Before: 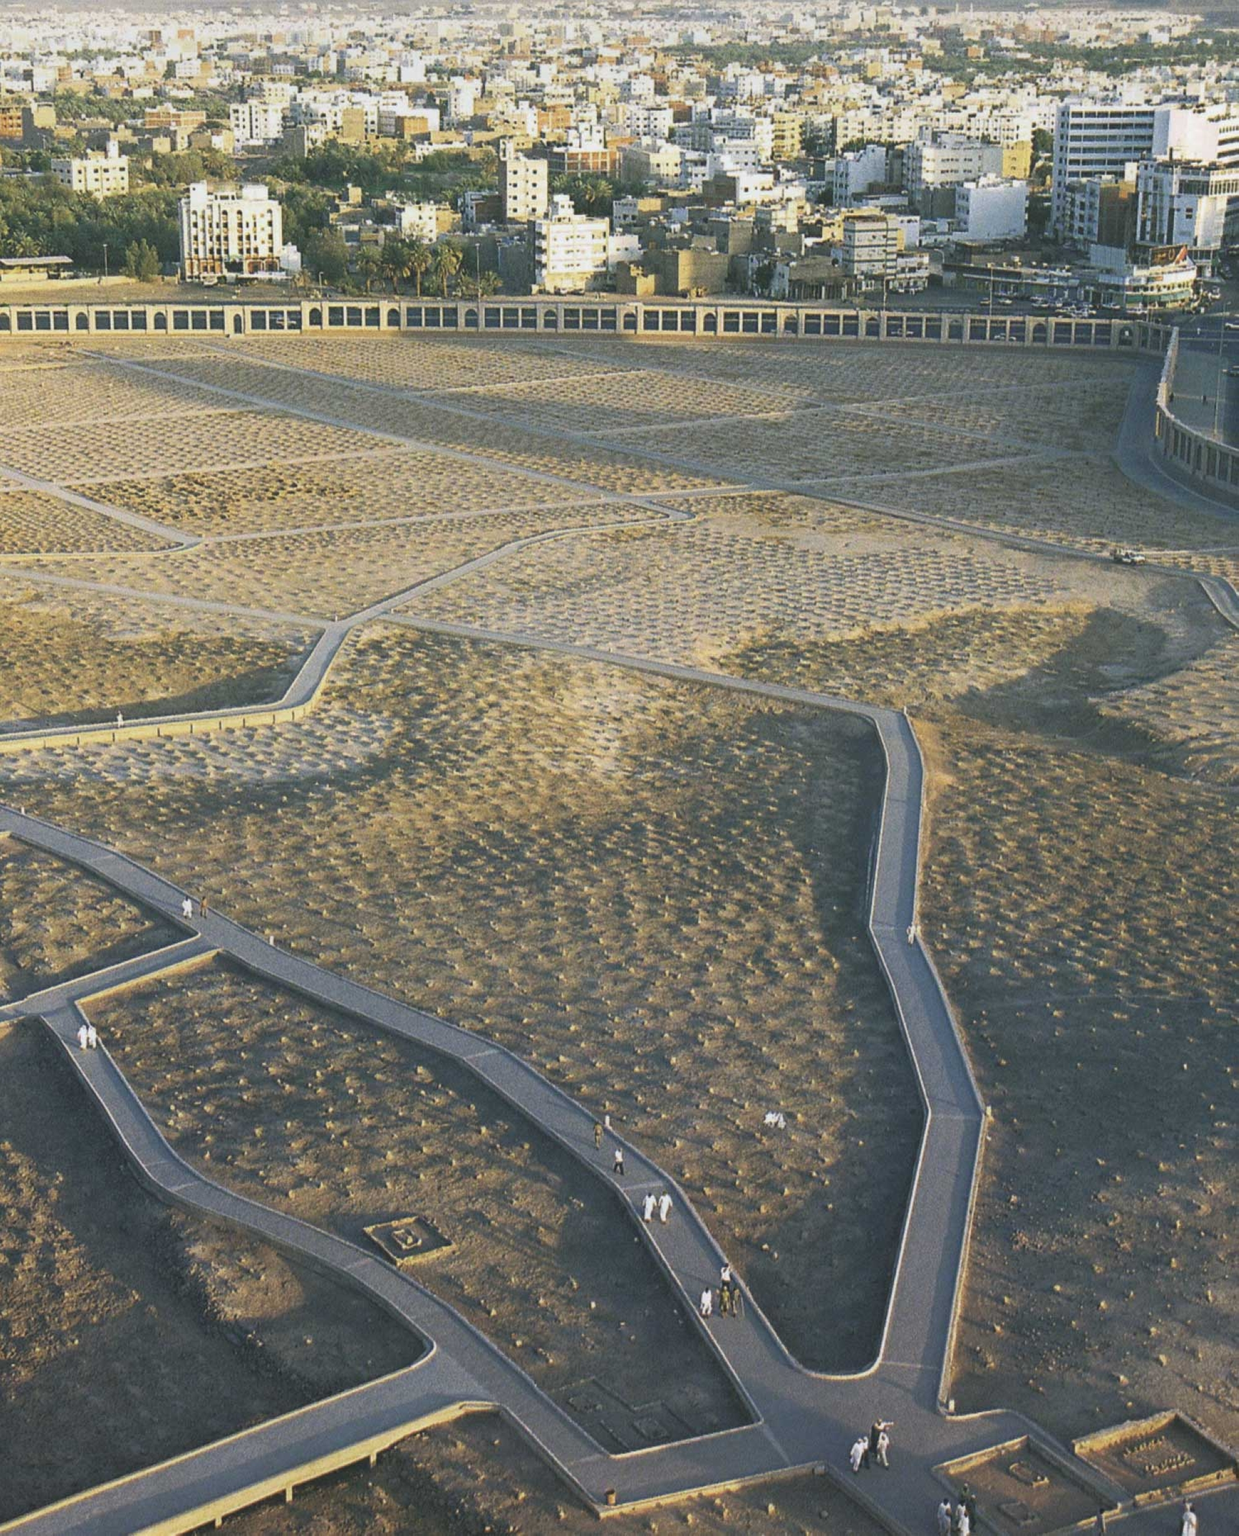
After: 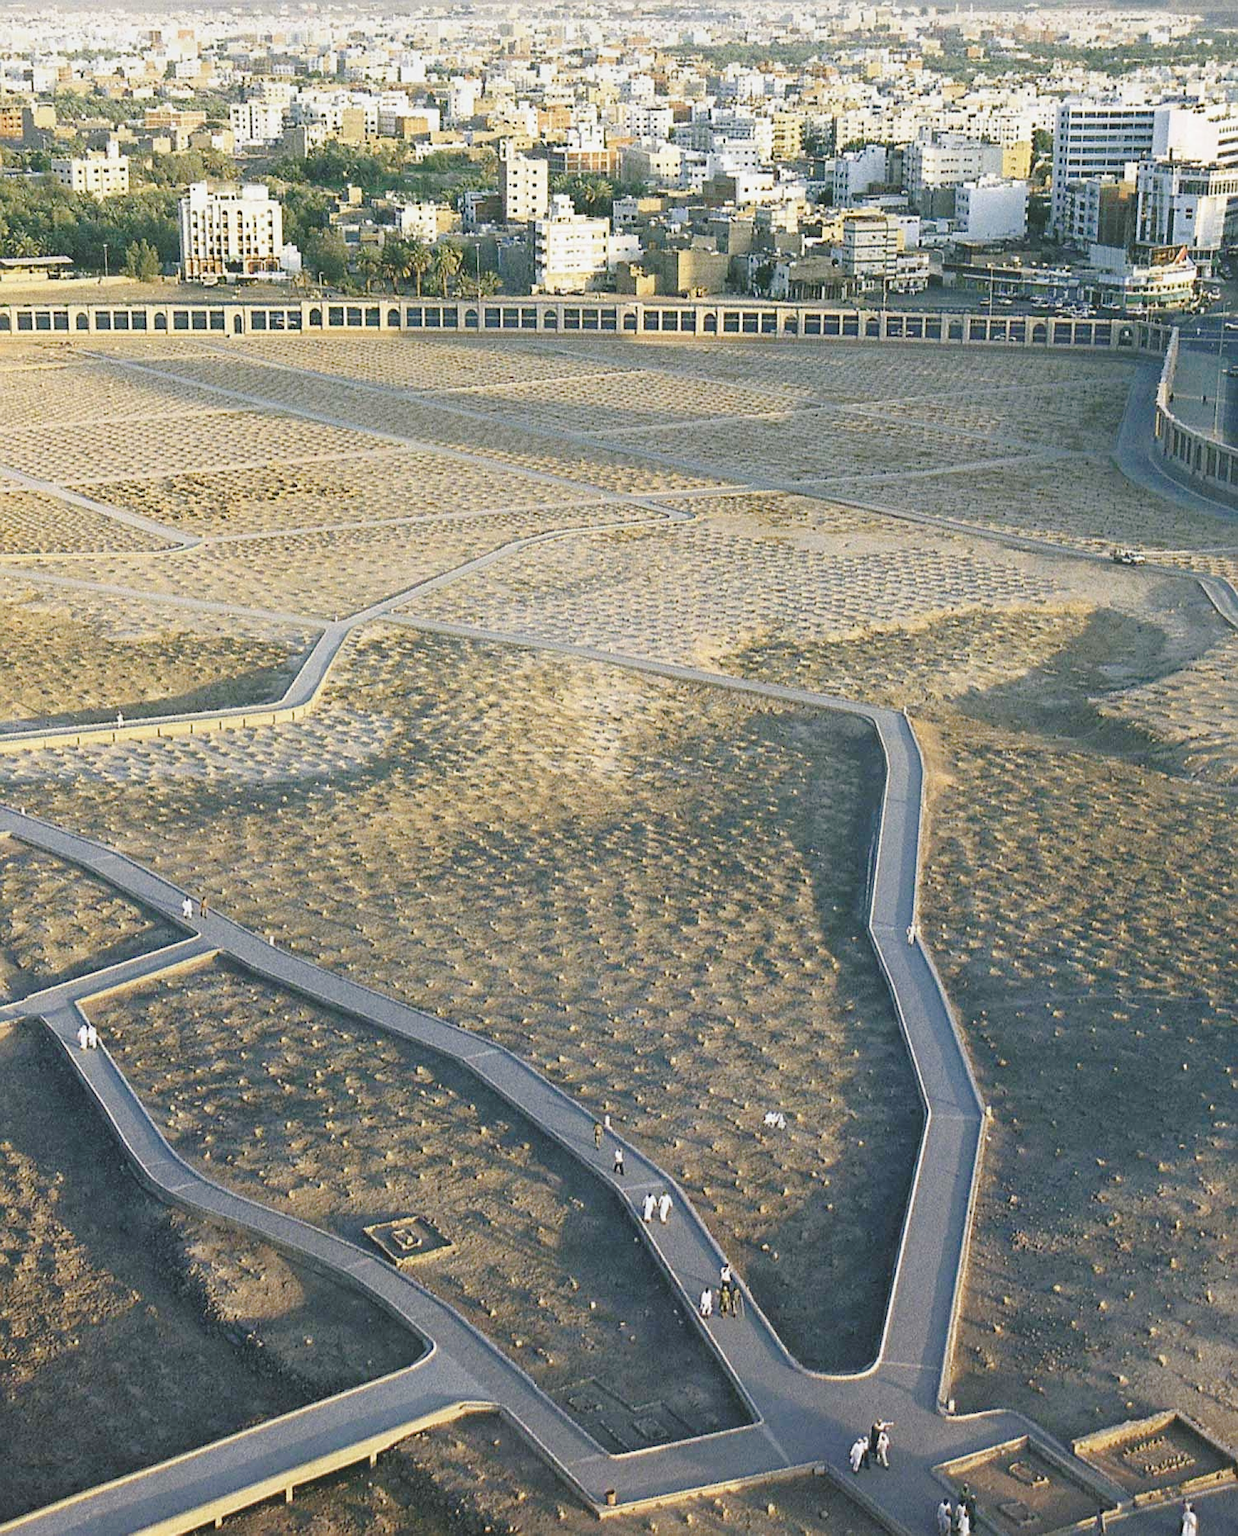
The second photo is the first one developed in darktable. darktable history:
sharpen: on, module defaults
tone curve: curves: ch0 [(0, 0) (0.003, 0.015) (0.011, 0.019) (0.025, 0.027) (0.044, 0.041) (0.069, 0.055) (0.1, 0.079) (0.136, 0.099) (0.177, 0.149) (0.224, 0.216) (0.277, 0.292) (0.335, 0.383) (0.399, 0.474) (0.468, 0.556) (0.543, 0.632) (0.623, 0.711) (0.709, 0.789) (0.801, 0.871) (0.898, 0.944) (1, 1)], preserve colors none
